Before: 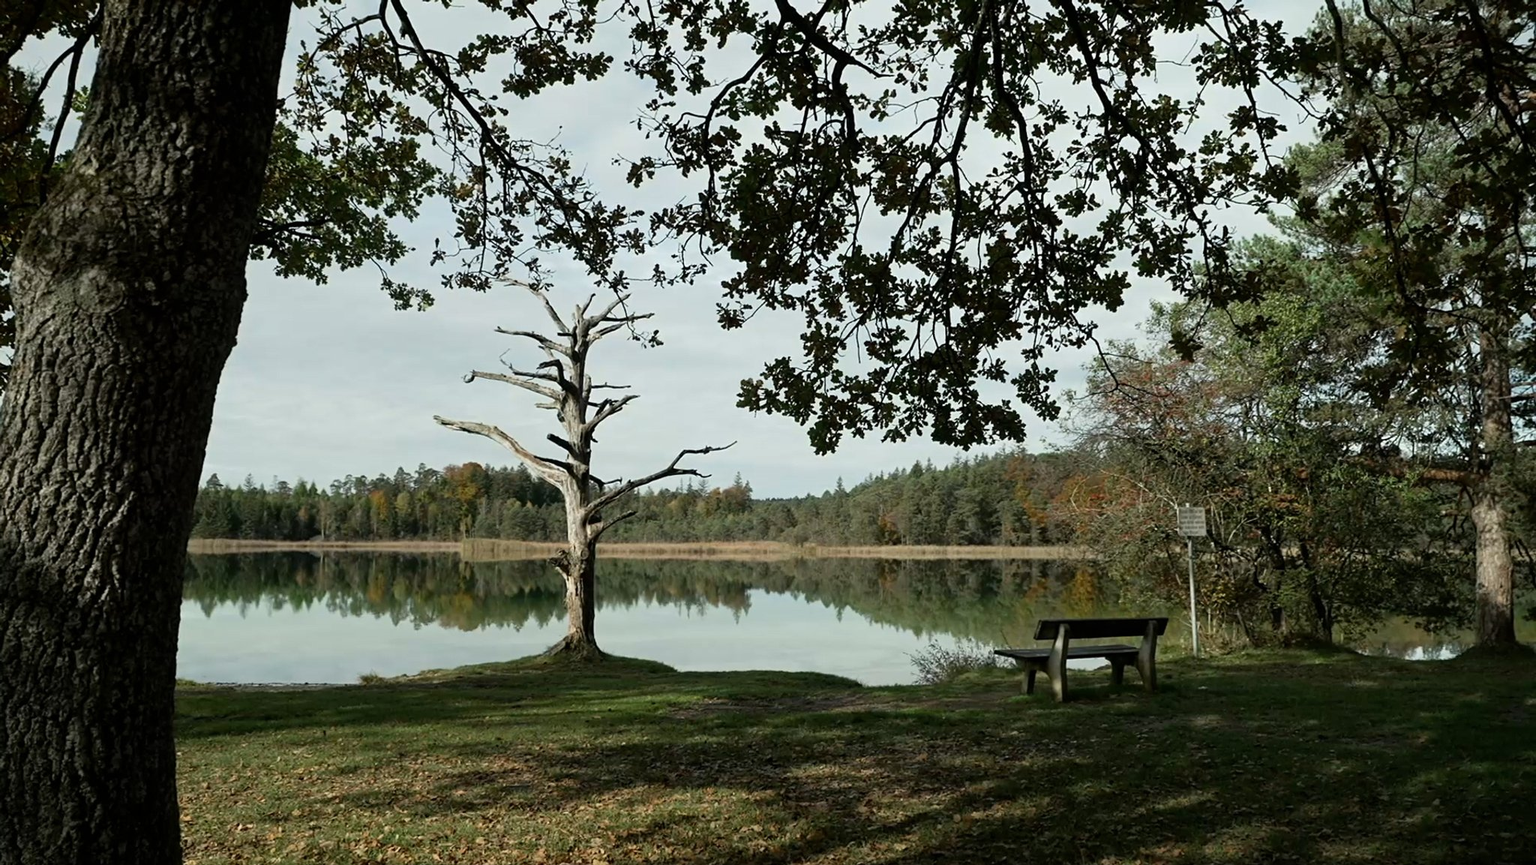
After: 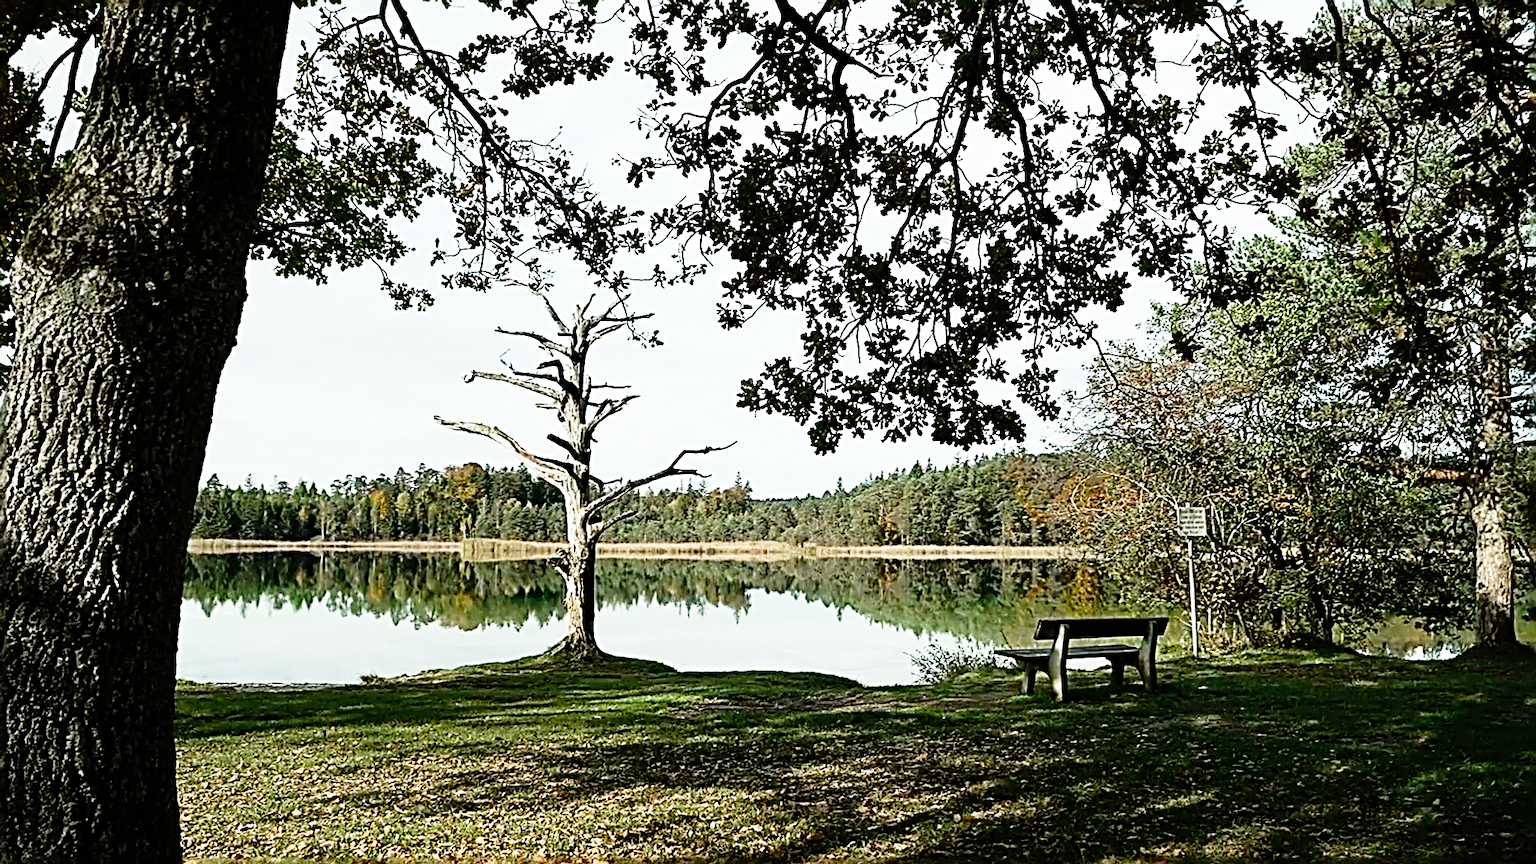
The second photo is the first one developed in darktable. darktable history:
sharpen: radius 3.205, amount 1.738
base curve: curves: ch0 [(0, 0) (0.012, 0.01) (0.073, 0.168) (0.31, 0.711) (0.645, 0.957) (1, 1)], preserve colors none
